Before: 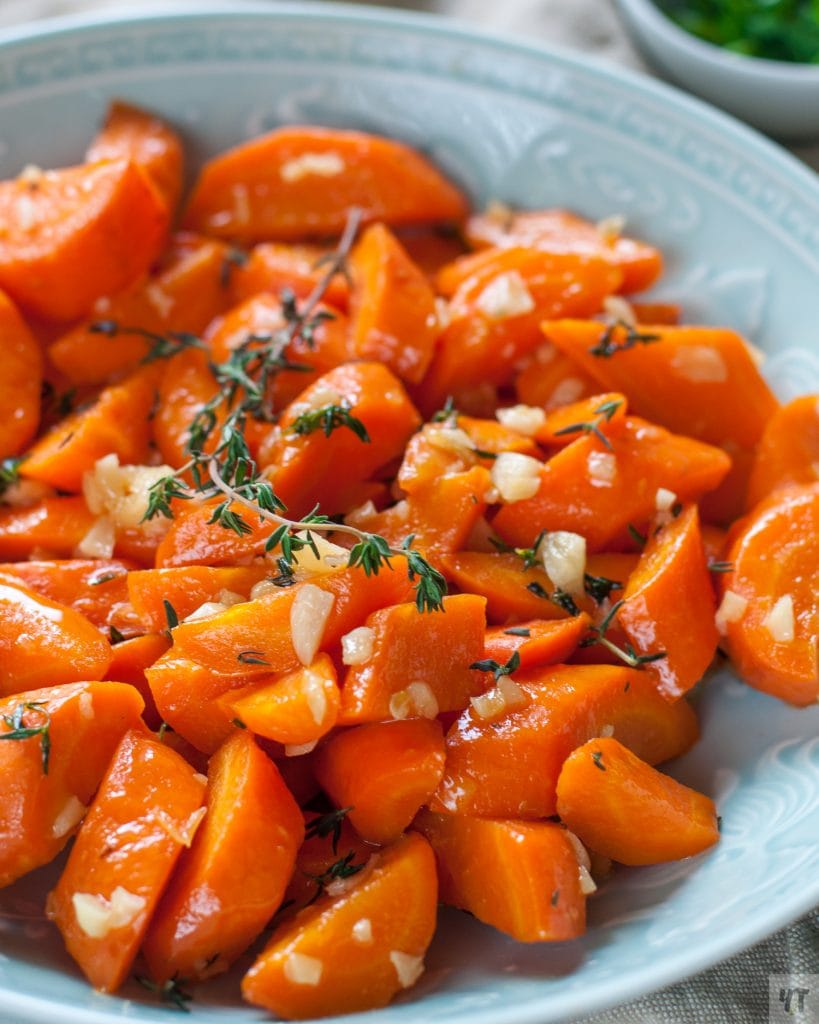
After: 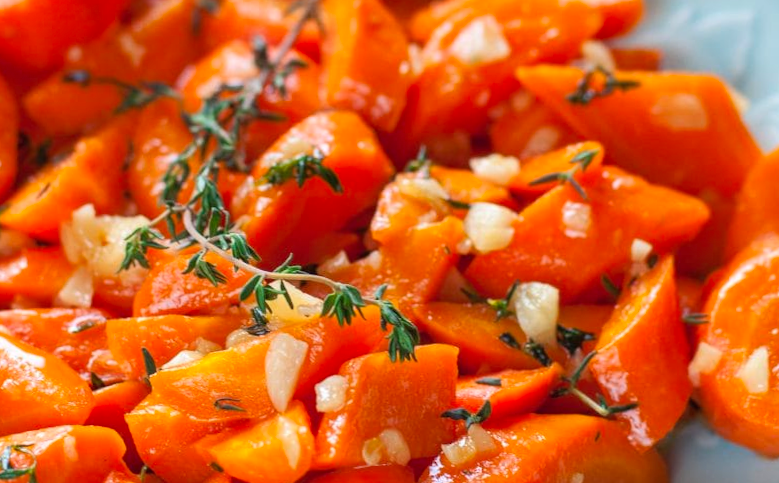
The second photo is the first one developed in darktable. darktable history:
crop and rotate: top 26.056%, bottom 25.543%
contrast brightness saturation: contrast 0.07, brightness 0.08, saturation 0.18
shadows and highlights: radius 337.17, shadows 29.01, soften with gaussian
rotate and perspective: rotation 0.074°, lens shift (vertical) 0.096, lens shift (horizontal) -0.041, crop left 0.043, crop right 0.952, crop top 0.024, crop bottom 0.979
